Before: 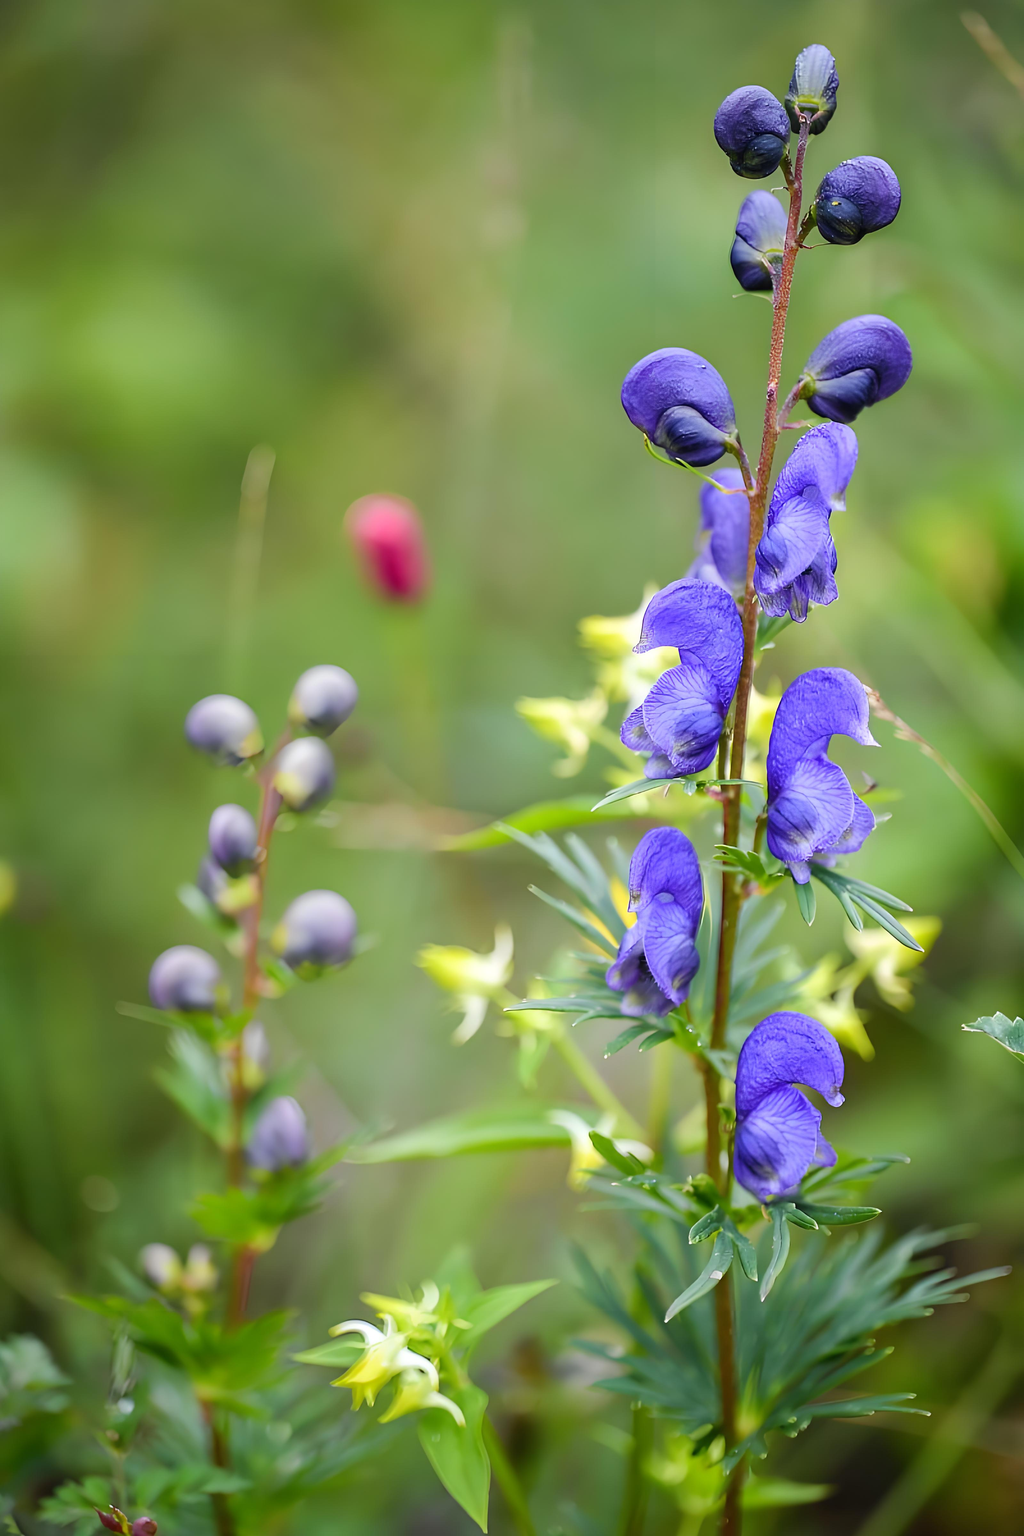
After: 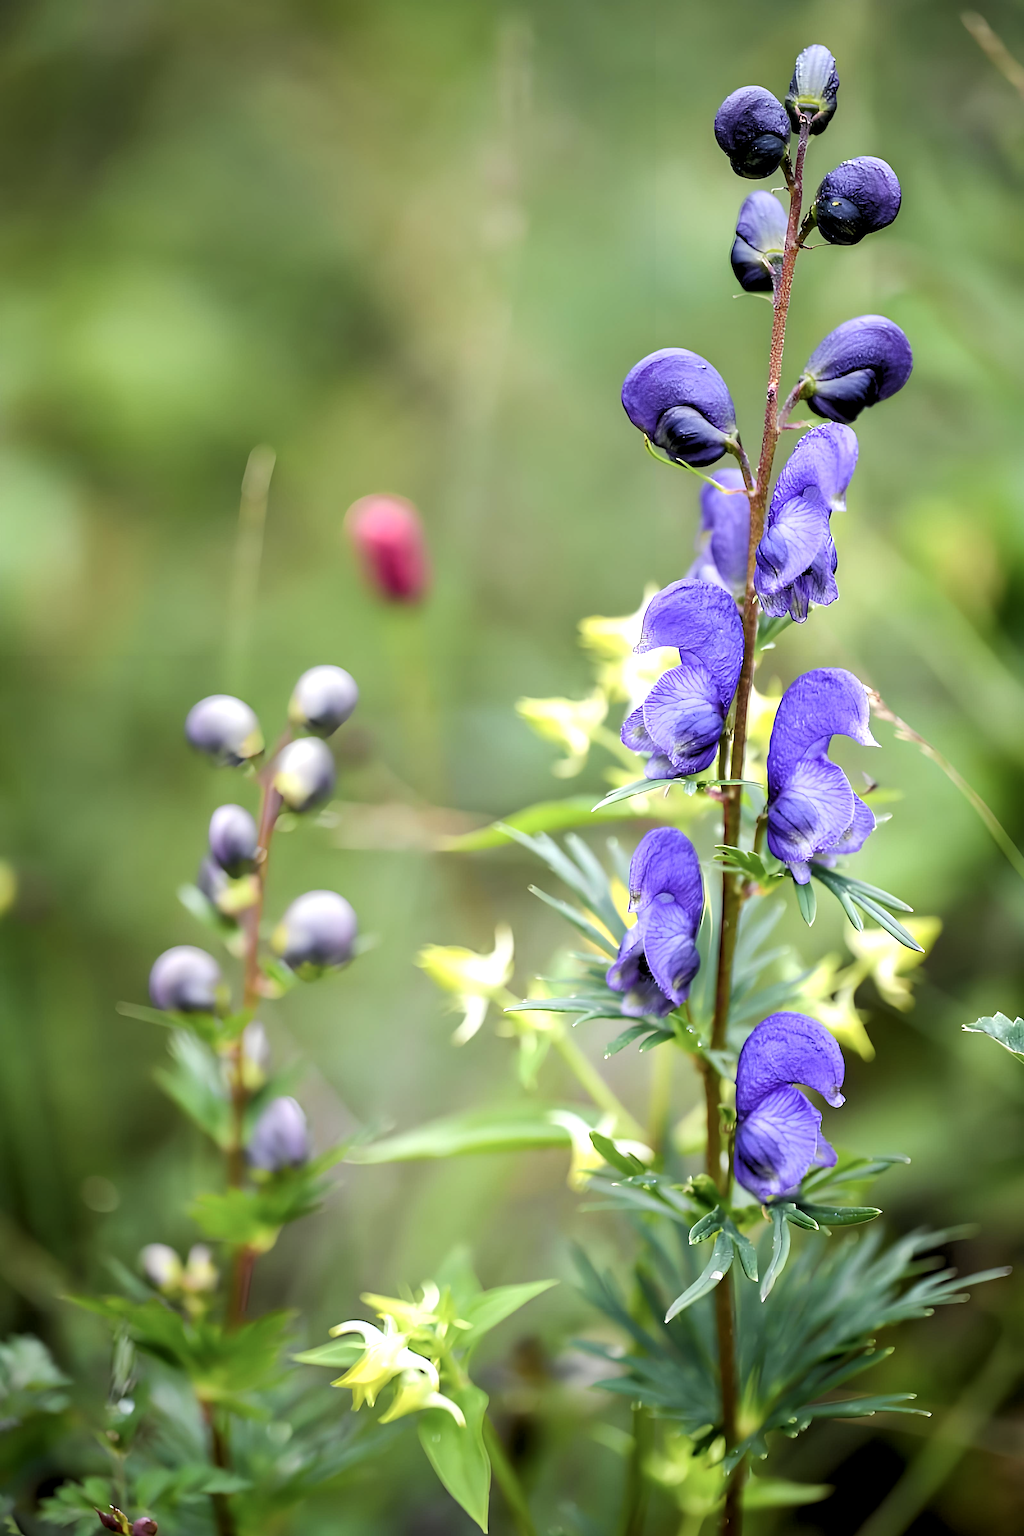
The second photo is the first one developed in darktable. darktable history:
color correction: saturation 0.8
tone equalizer: -8 EV -0.417 EV, -7 EV -0.389 EV, -6 EV -0.333 EV, -5 EV -0.222 EV, -3 EV 0.222 EV, -2 EV 0.333 EV, -1 EV 0.389 EV, +0 EV 0.417 EV, edges refinement/feathering 500, mask exposure compensation -1.57 EV, preserve details no
contrast brightness saturation: brightness -0.09
rgb levels: levels [[0.013, 0.434, 0.89], [0, 0.5, 1], [0, 0.5, 1]]
